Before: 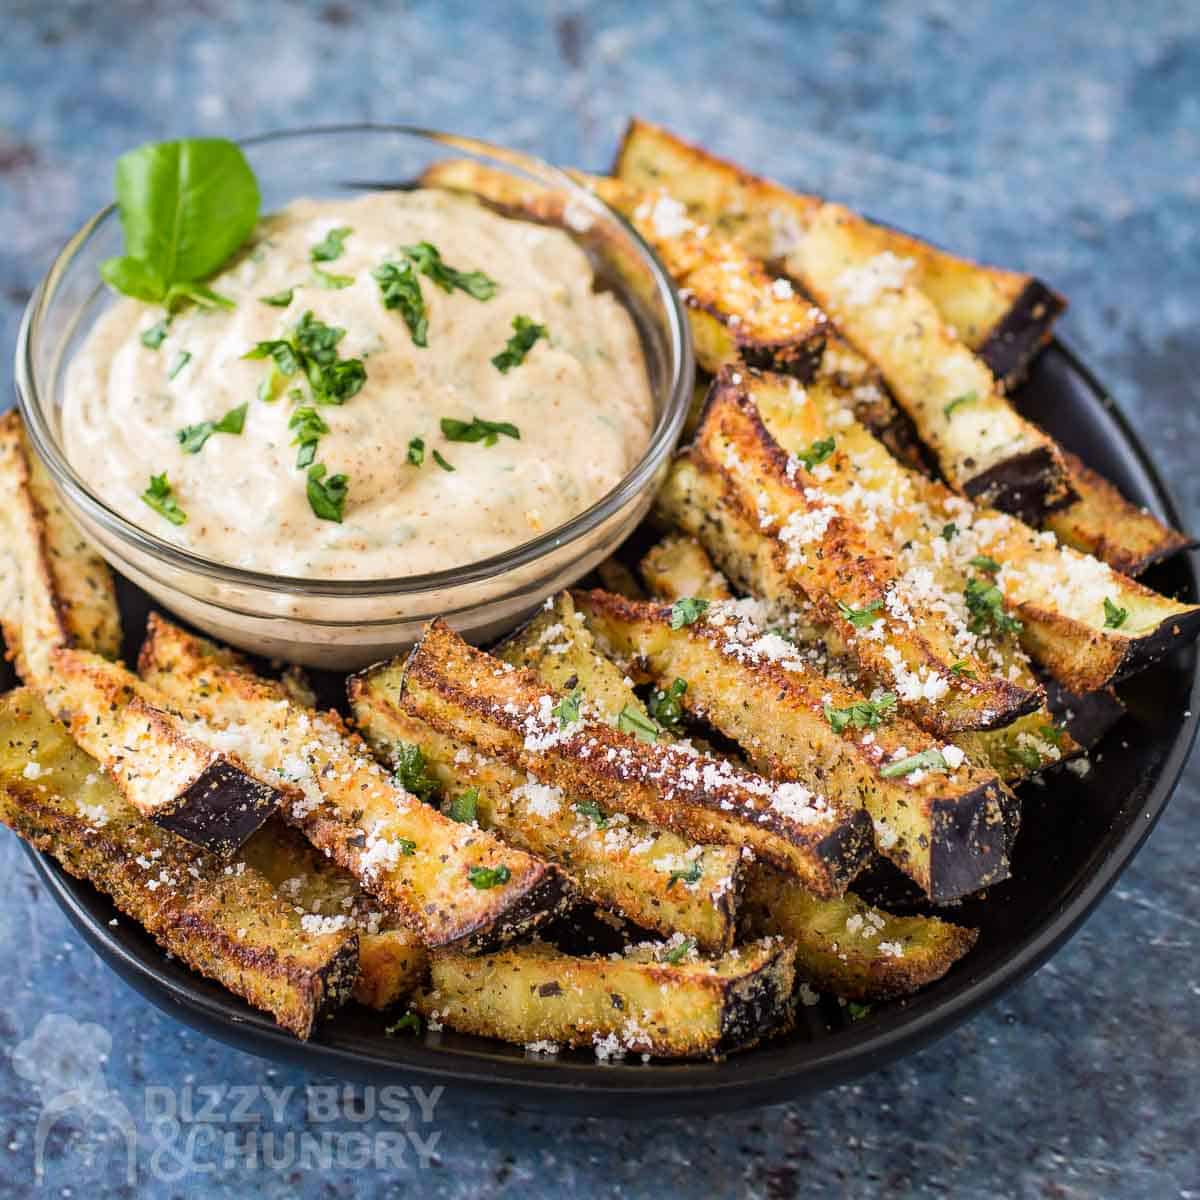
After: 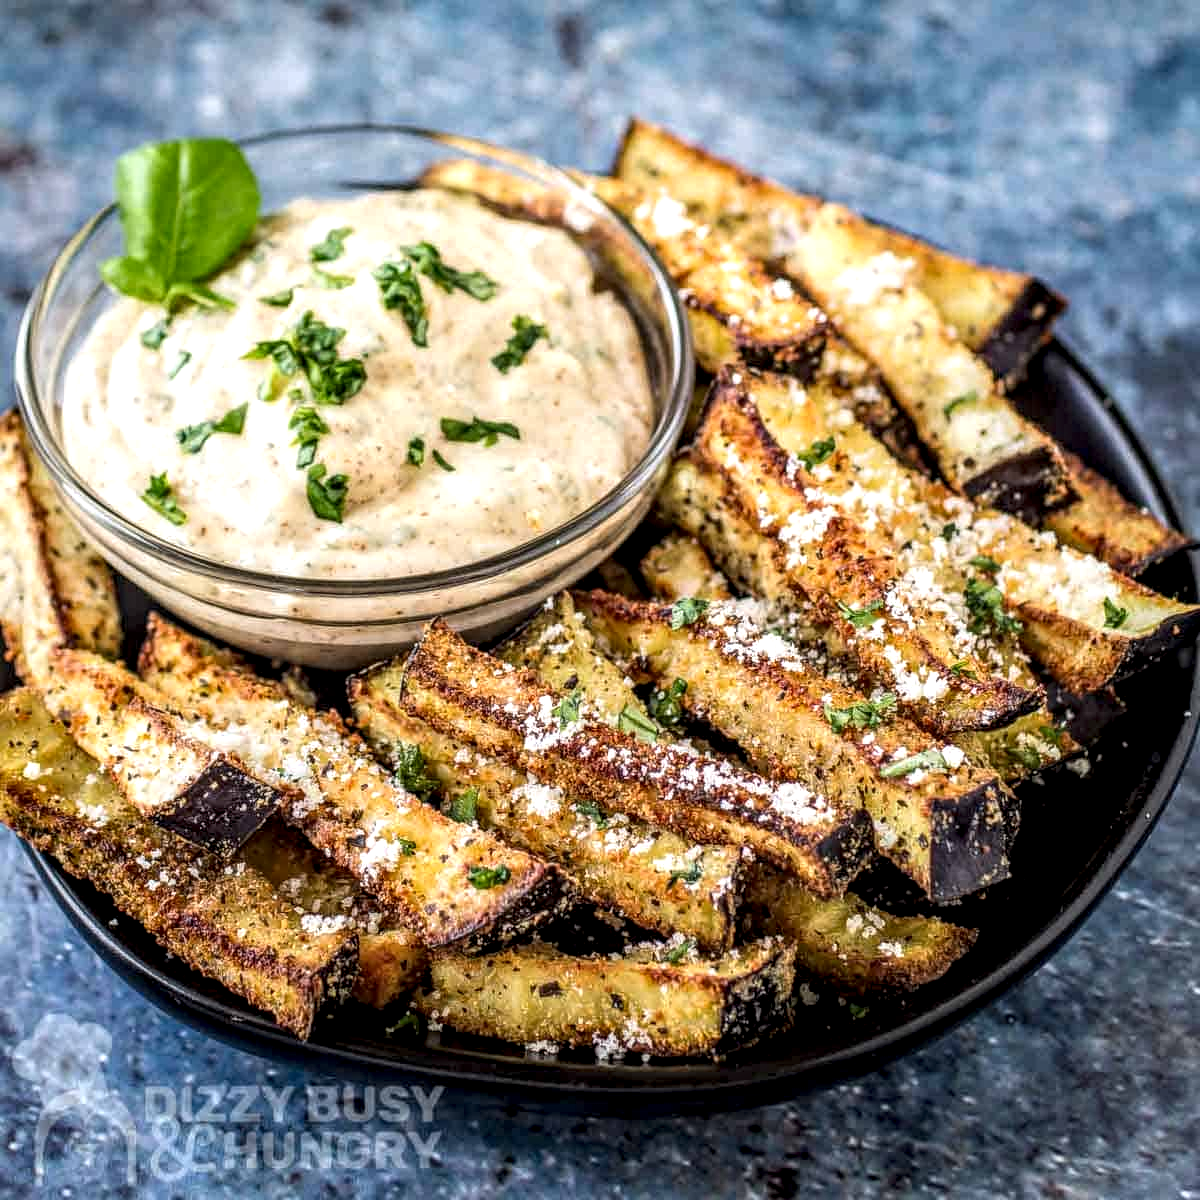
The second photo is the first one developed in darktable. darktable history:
local contrast: highlights 2%, shadows 4%, detail 182%
